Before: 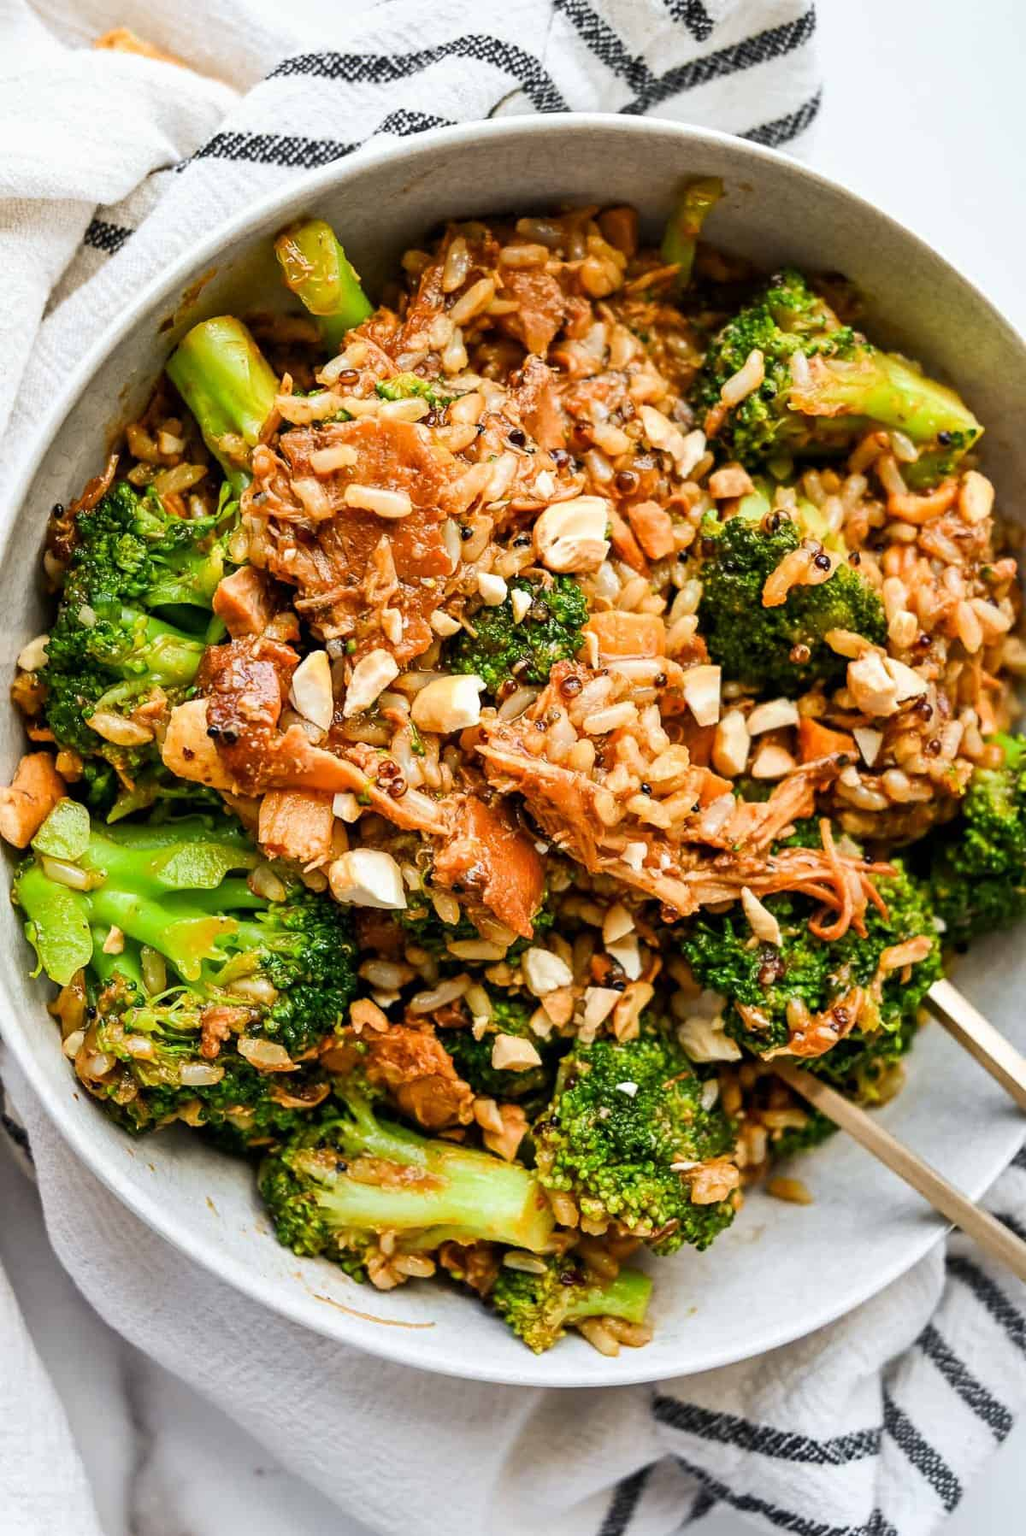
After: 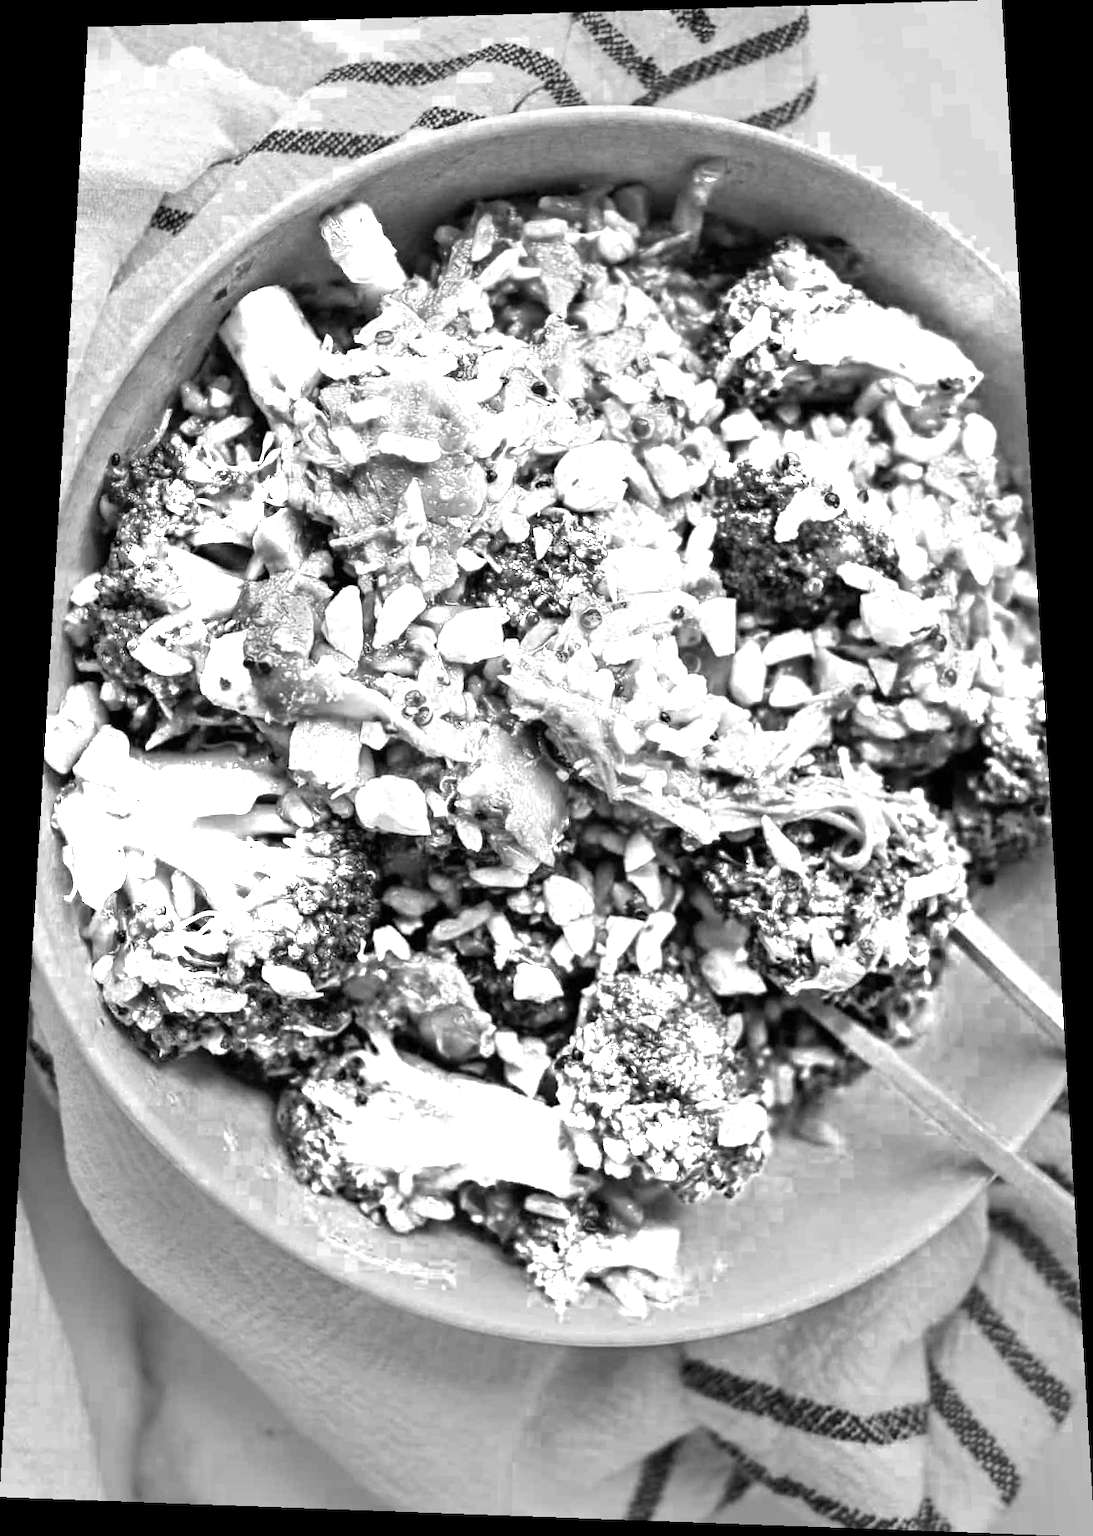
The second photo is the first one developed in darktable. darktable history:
color zones: curves: ch0 [(0, 0.554) (0.146, 0.662) (0.293, 0.86) (0.503, 0.774) (0.637, 0.106) (0.74, 0.072) (0.866, 0.488) (0.998, 0.569)]; ch1 [(0, 0) (0.143, 0) (0.286, 0) (0.429, 0) (0.571, 0) (0.714, 0) (0.857, 0)]
white balance: red 1, blue 1
rotate and perspective: rotation 0.128°, lens shift (vertical) -0.181, lens shift (horizontal) -0.044, shear 0.001, automatic cropping off
shadows and highlights: on, module defaults
